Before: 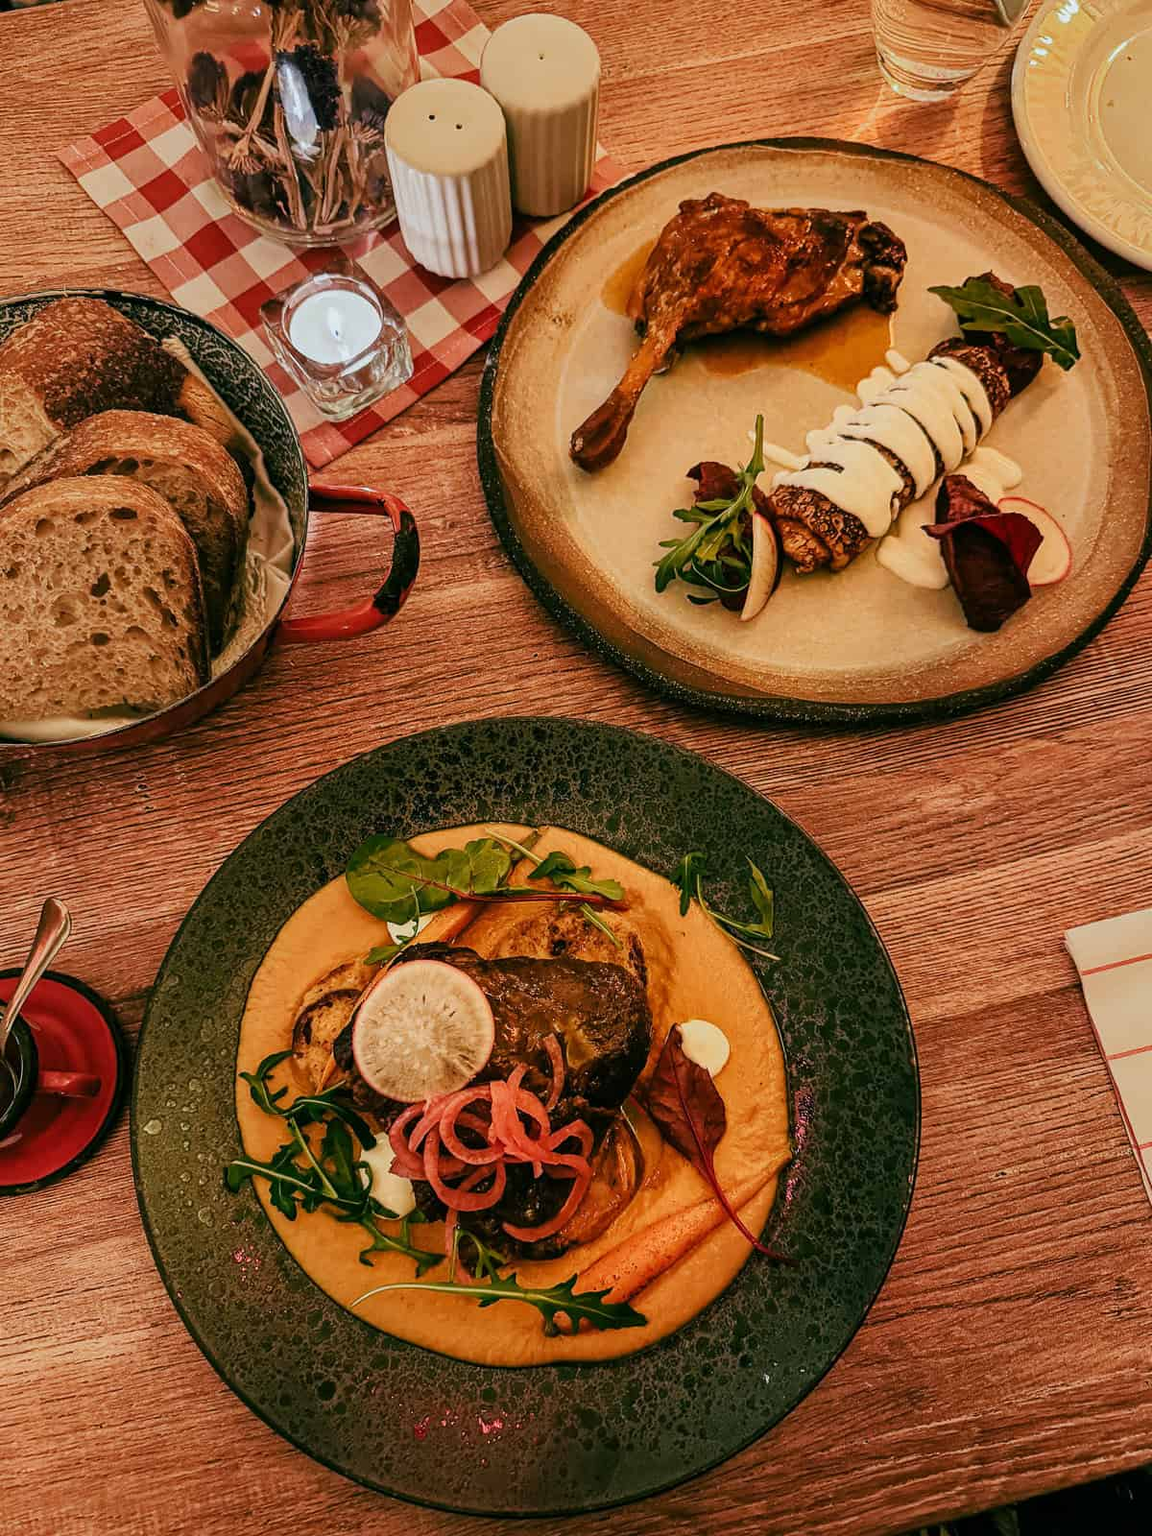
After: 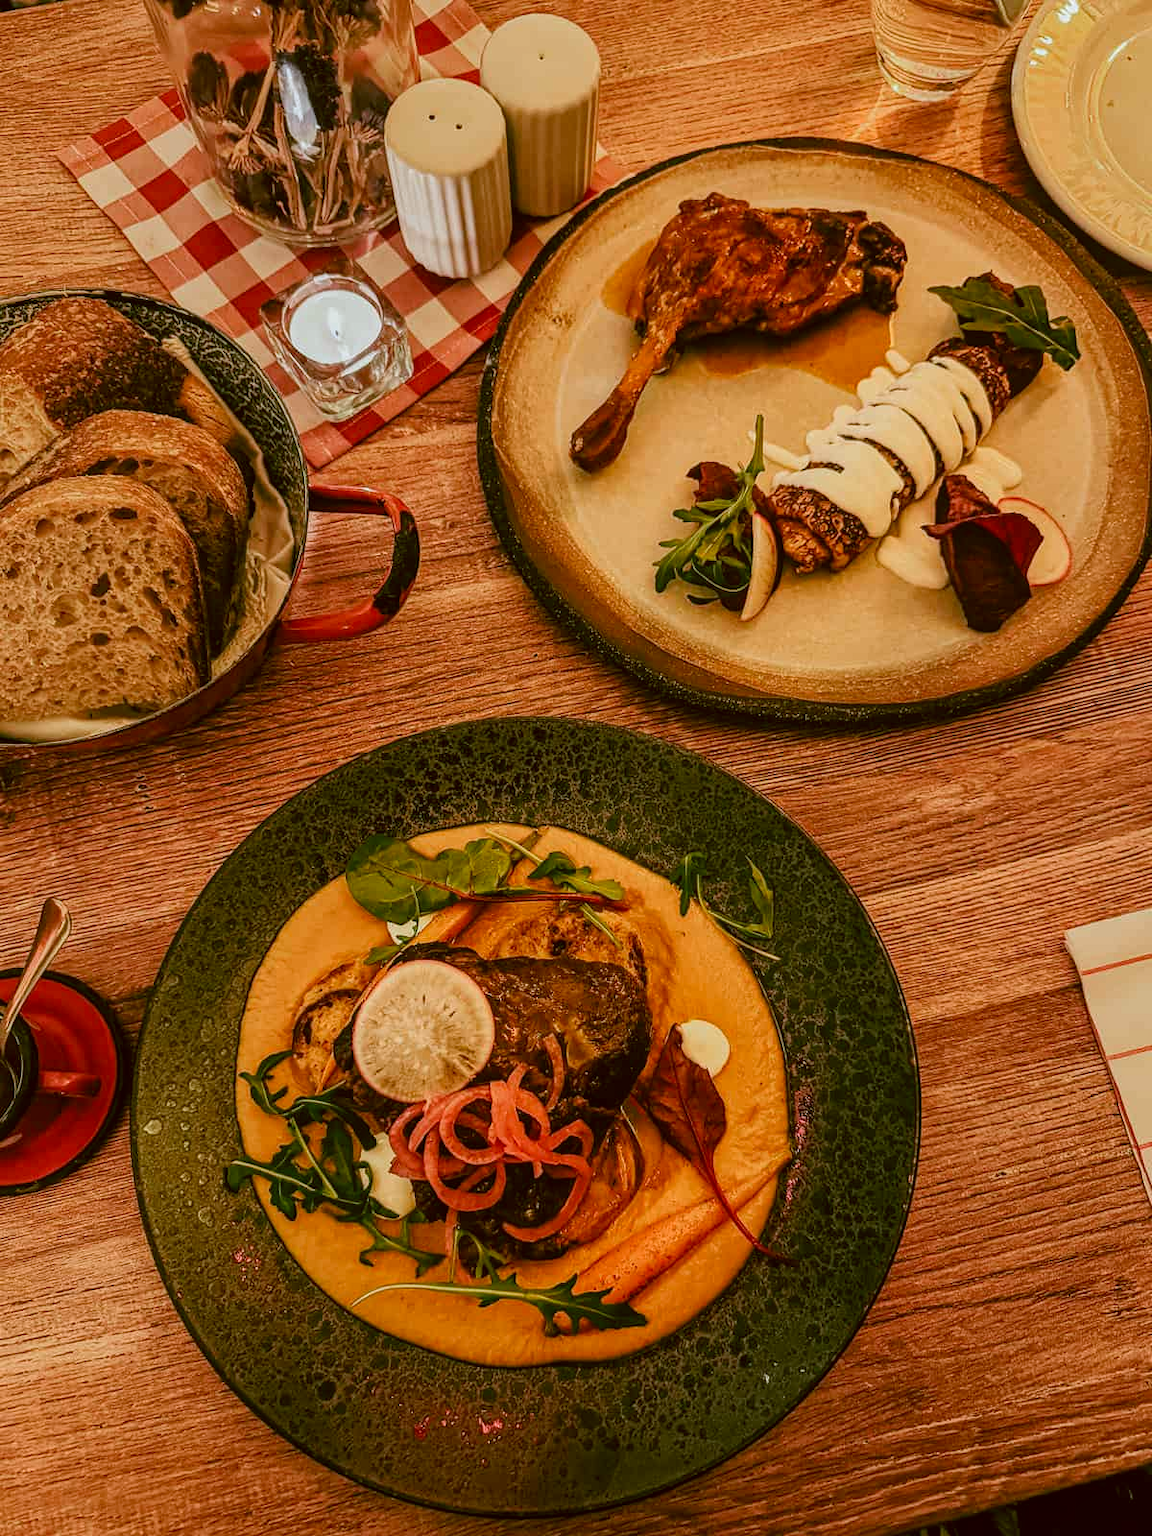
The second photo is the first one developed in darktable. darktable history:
local contrast: detail 110%
color correction: highlights a* -0.482, highlights b* 0.161, shadows a* 4.66, shadows b* 20.72
